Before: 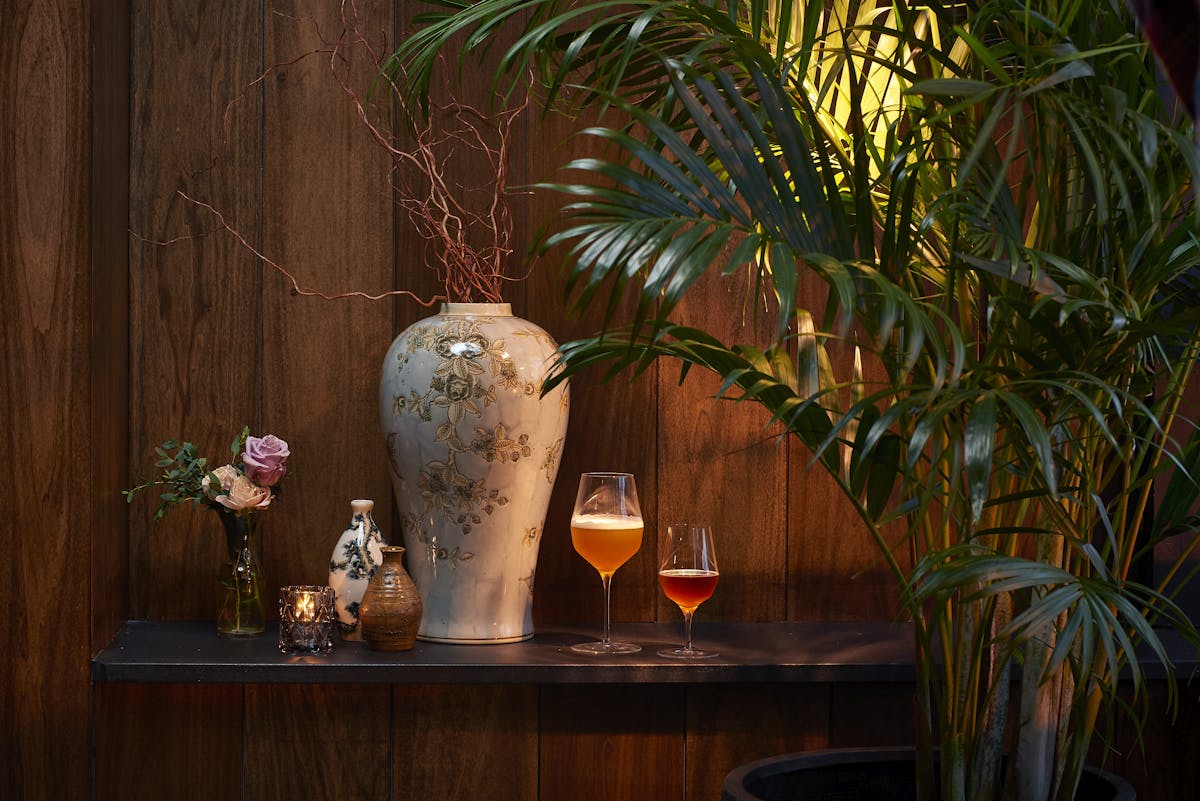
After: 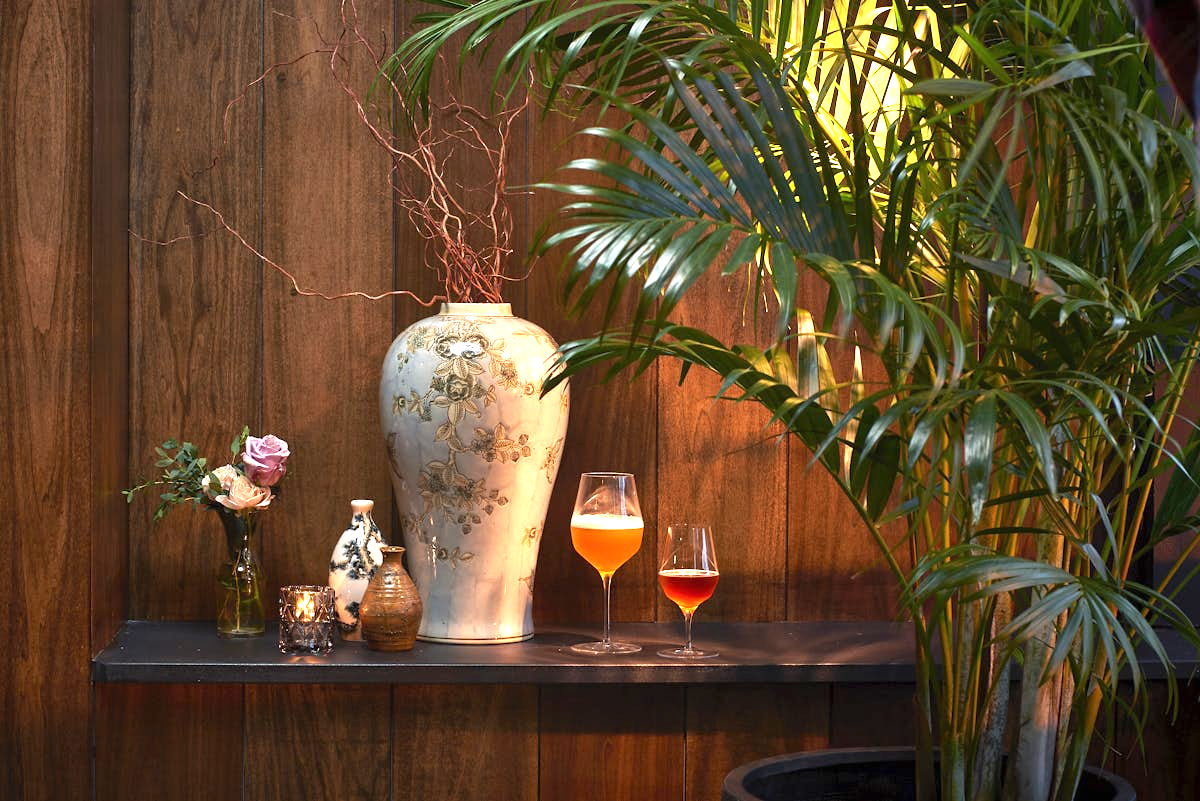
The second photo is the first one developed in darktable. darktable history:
exposure: black level correction 0, exposure 1.375 EV, compensate exposure bias true, compensate highlight preservation false
